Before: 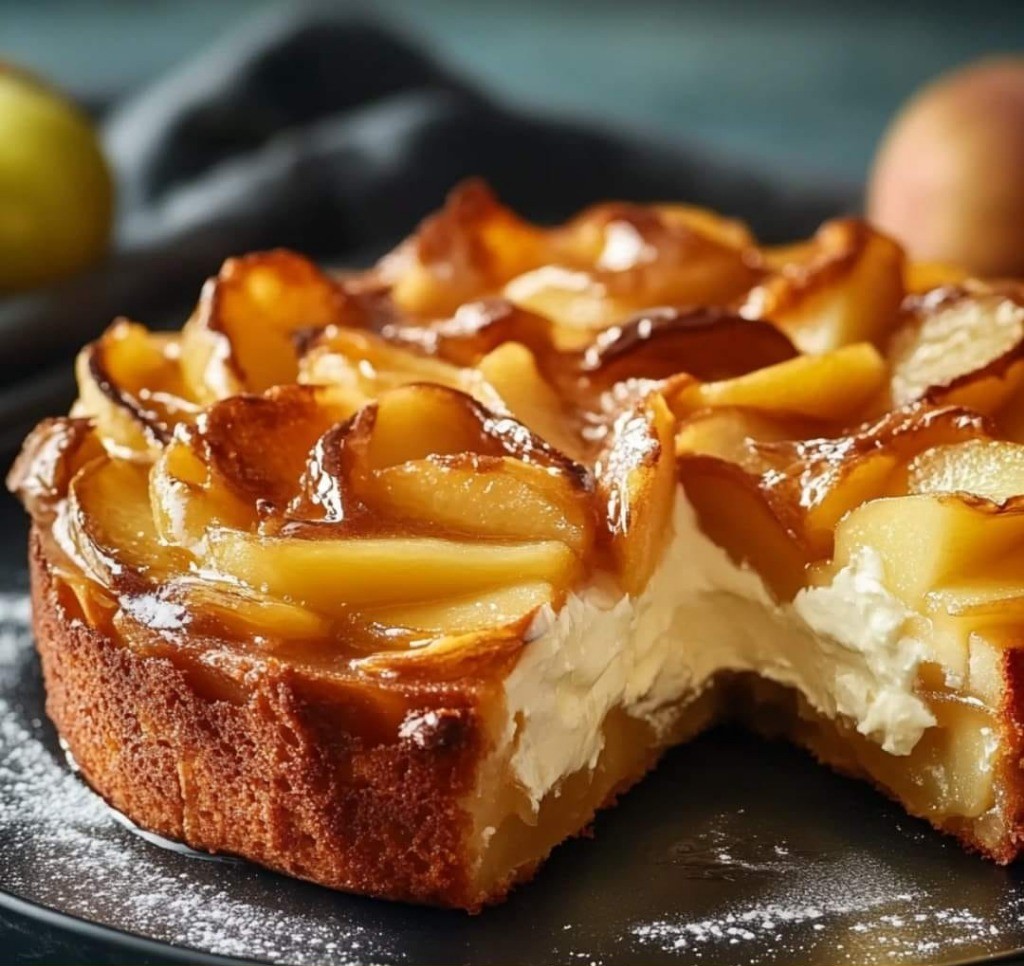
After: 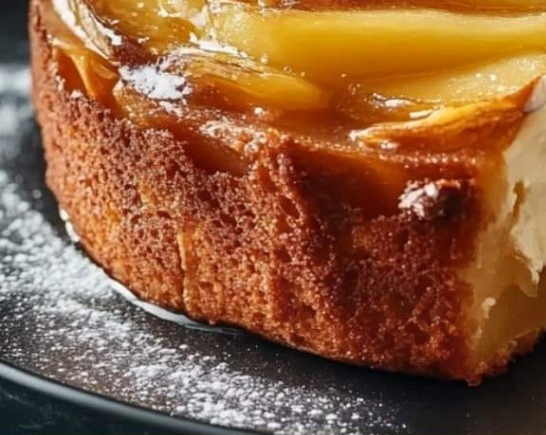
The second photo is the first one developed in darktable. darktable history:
crop and rotate: top 54.778%, right 46.61%, bottom 0.159%
shadows and highlights: radius 108.52, shadows 40.68, highlights -72.88, low approximation 0.01, soften with gaussian
